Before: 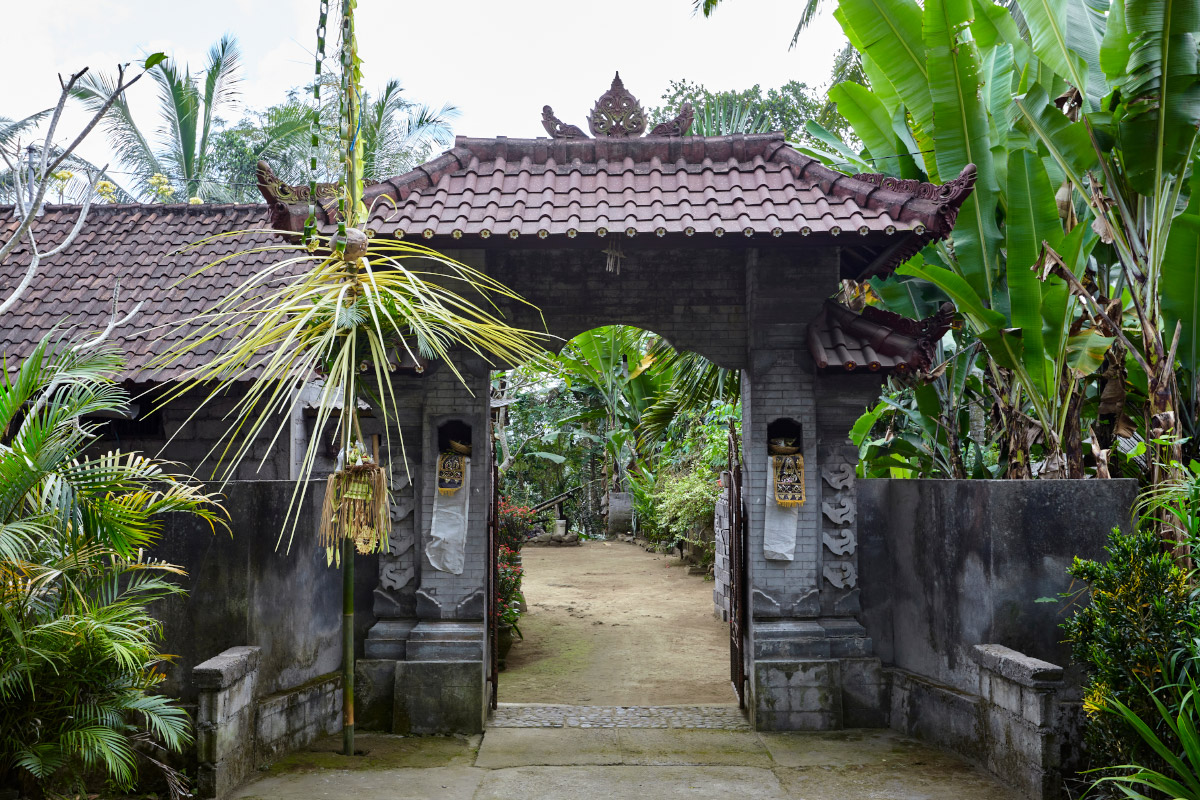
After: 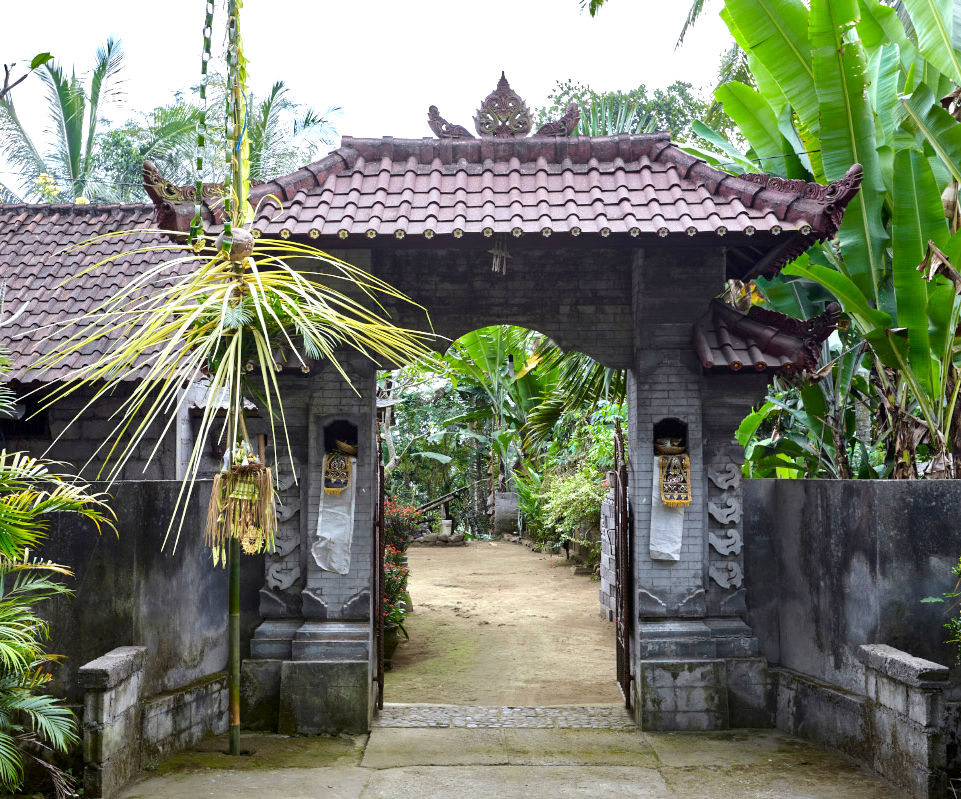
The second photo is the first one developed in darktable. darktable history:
exposure: black level correction 0.001, exposure 0.498 EV, compensate highlight preservation false
crop and rotate: left 9.566%, right 10.279%
